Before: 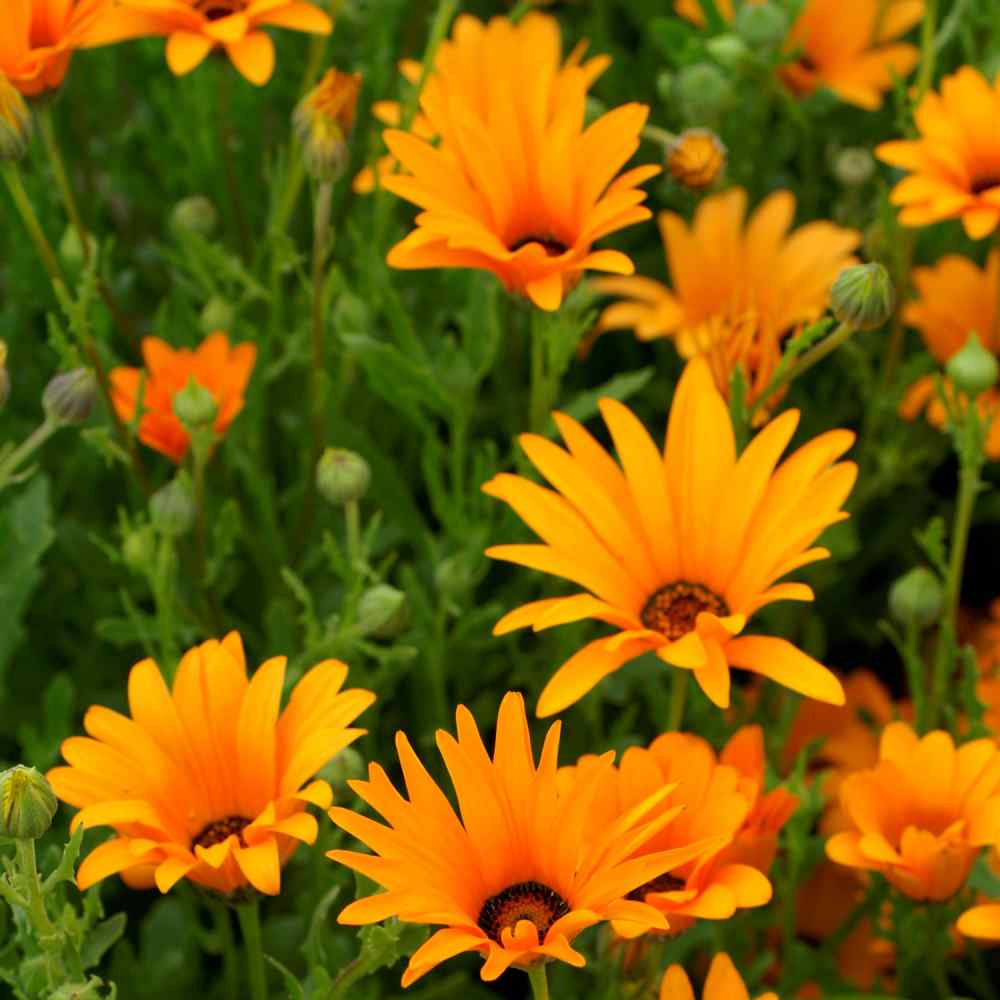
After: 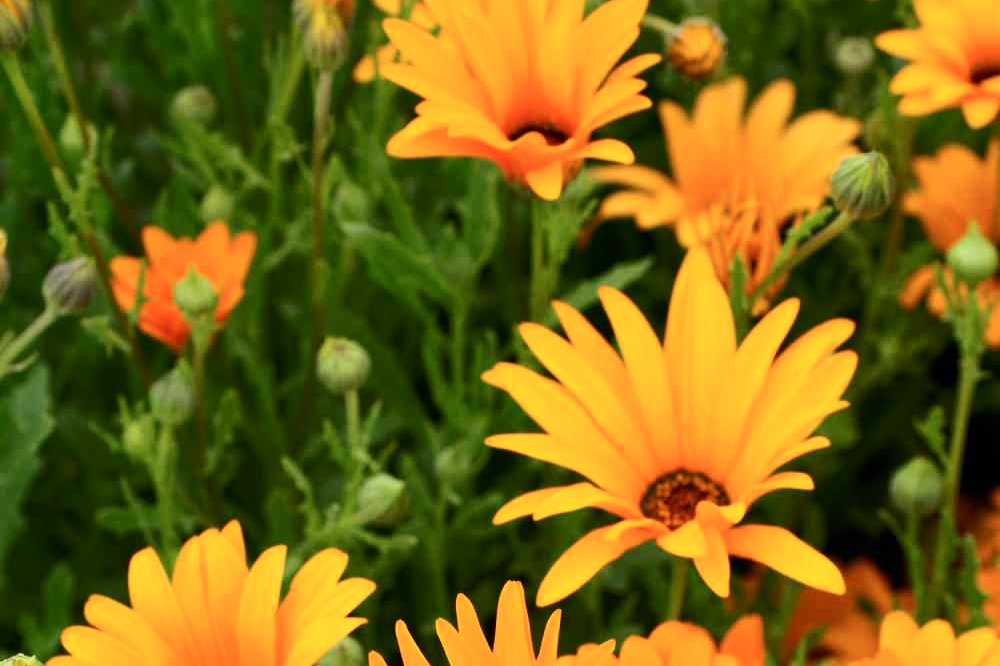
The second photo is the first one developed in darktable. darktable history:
contrast brightness saturation: contrast 0.24, brightness 0.09
crop: top 11.166%, bottom 22.168%
